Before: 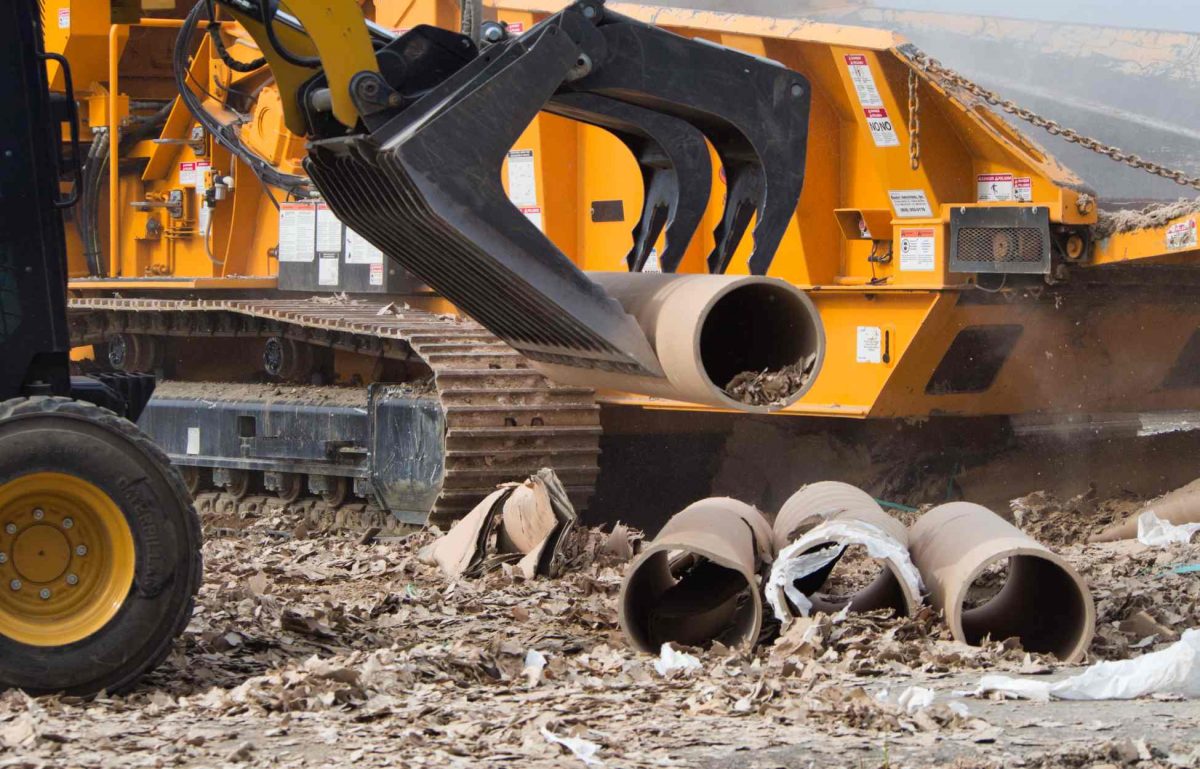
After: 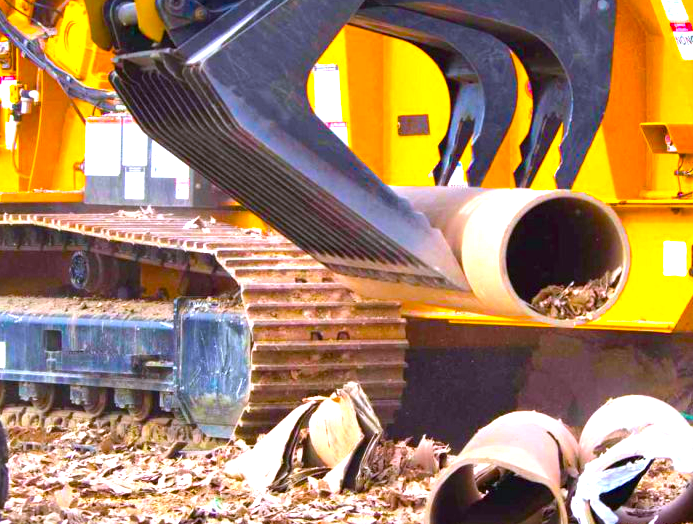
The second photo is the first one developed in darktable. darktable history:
crop: left 16.202%, top 11.208%, right 26.045%, bottom 20.557%
exposure: black level correction 0, exposure 1.3 EV, compensate exposure bias true, compensate highlight preservation false
color calibration: illuminant as shot in camera, x 0.358, y 0.373, temperature 4628.91 K
color balance rgb: linear chroma grading › global chroma 42%, perceptual saturation grading › global saturation 42%, global vibrance 33%
